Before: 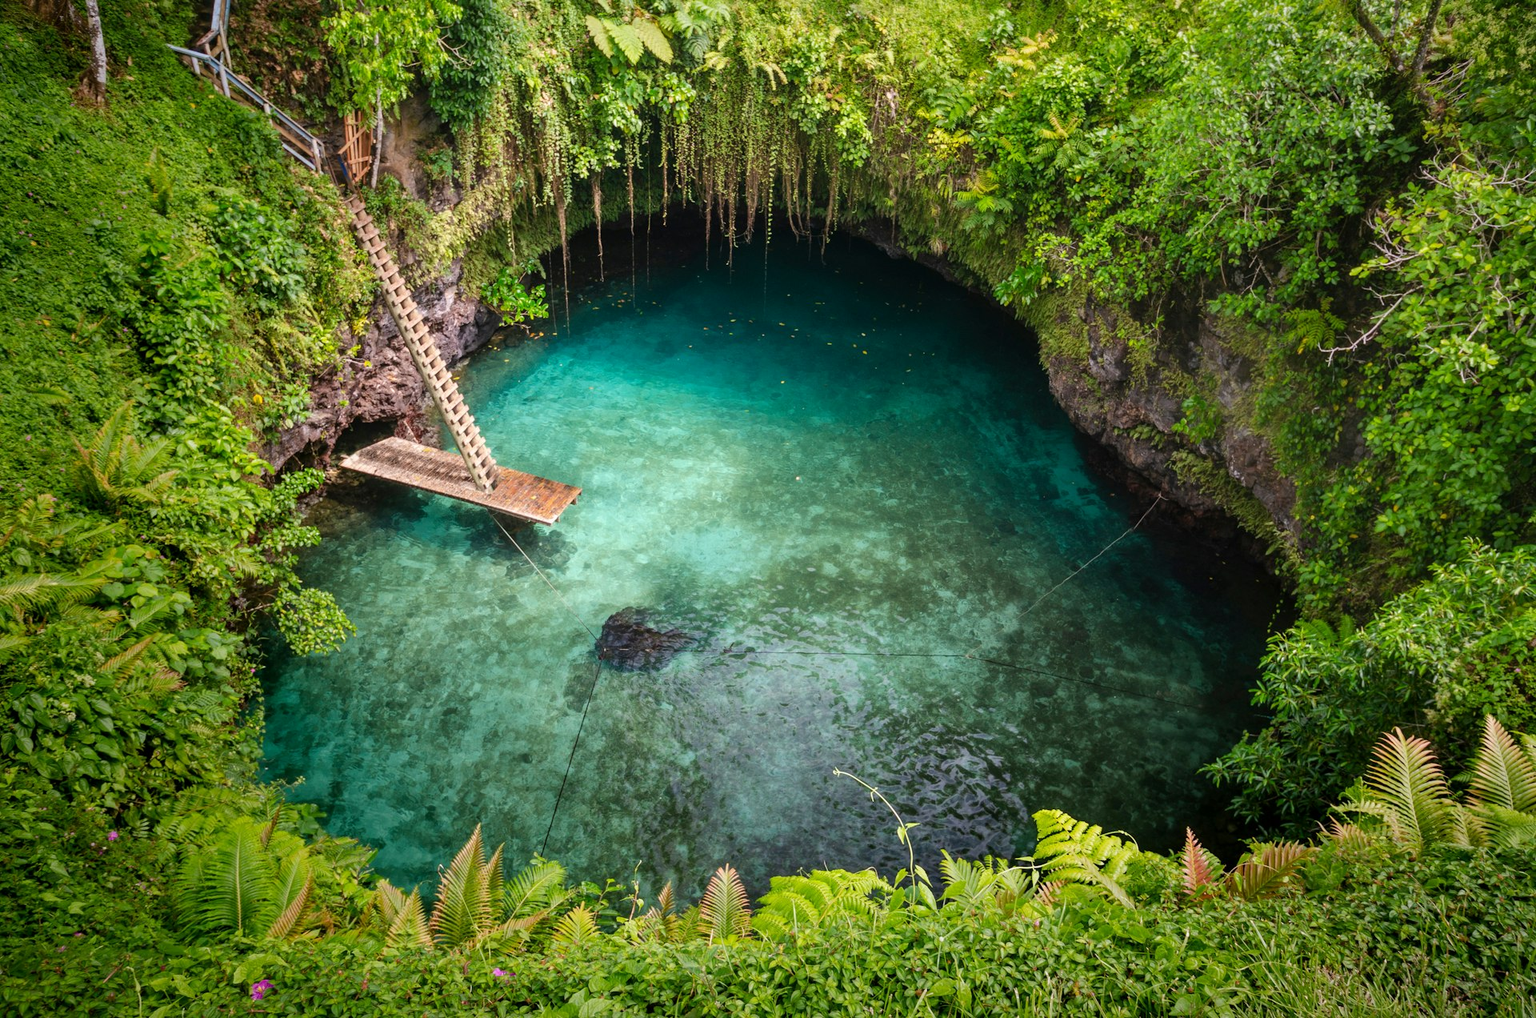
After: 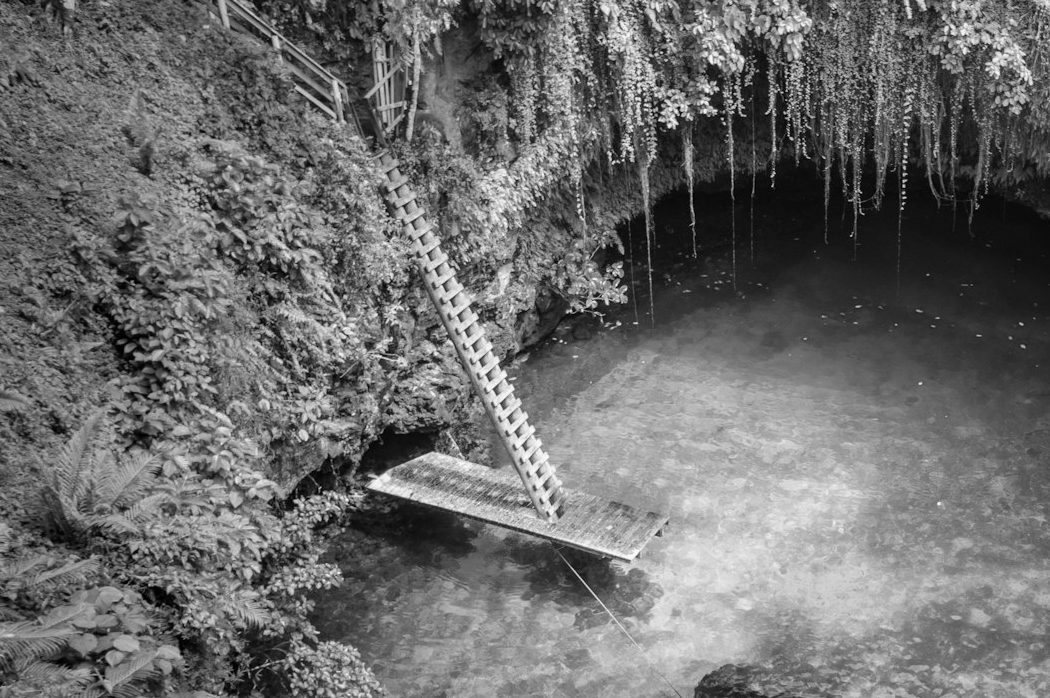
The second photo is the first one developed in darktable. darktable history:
crop and rotate: left 3.047%, top 7.509%, right 42.236%, bottom 37.598%
monochrome: on, module defaults
